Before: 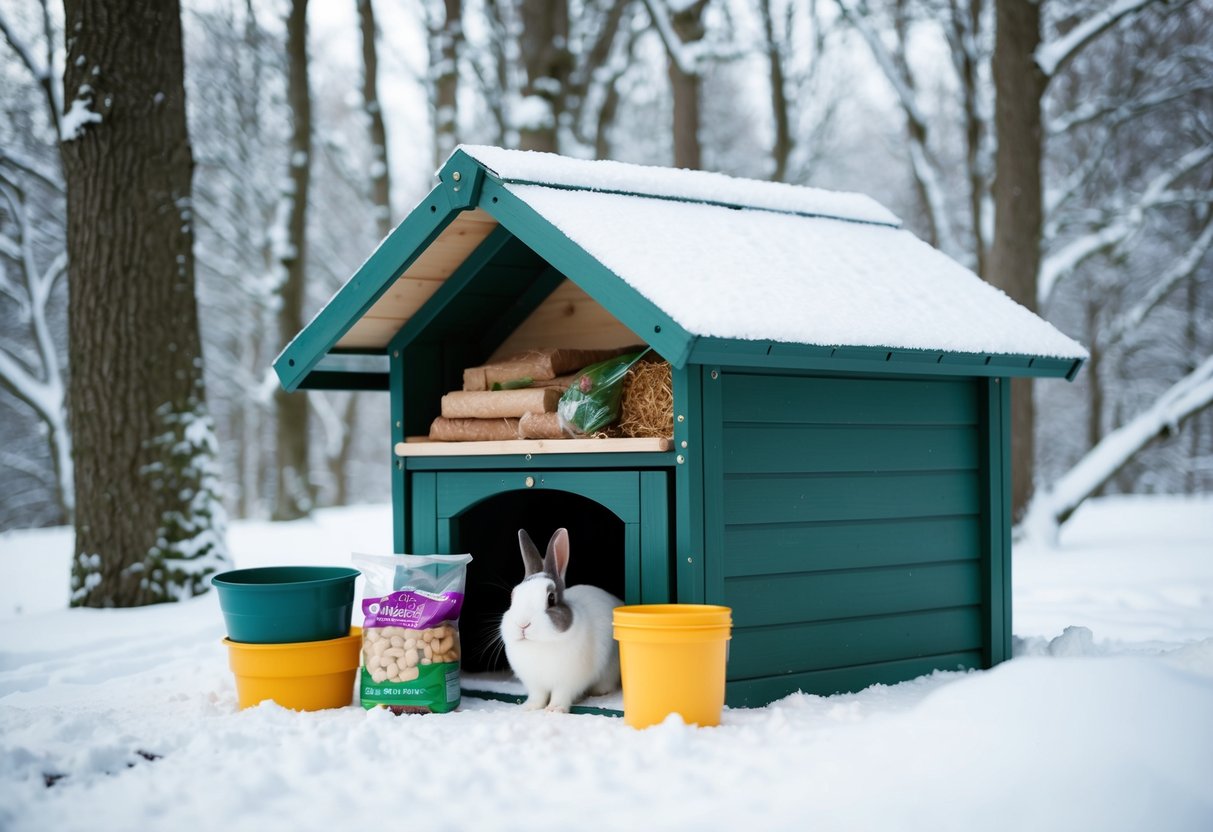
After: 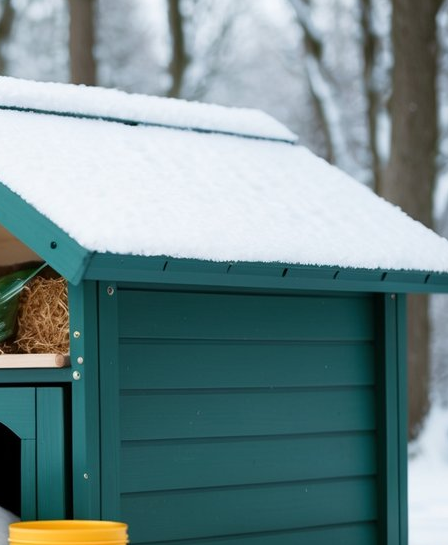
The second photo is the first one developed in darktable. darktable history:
crop and rotate: left 49.864%, top 10.124%, right 13.145%, bottom 24.343%
